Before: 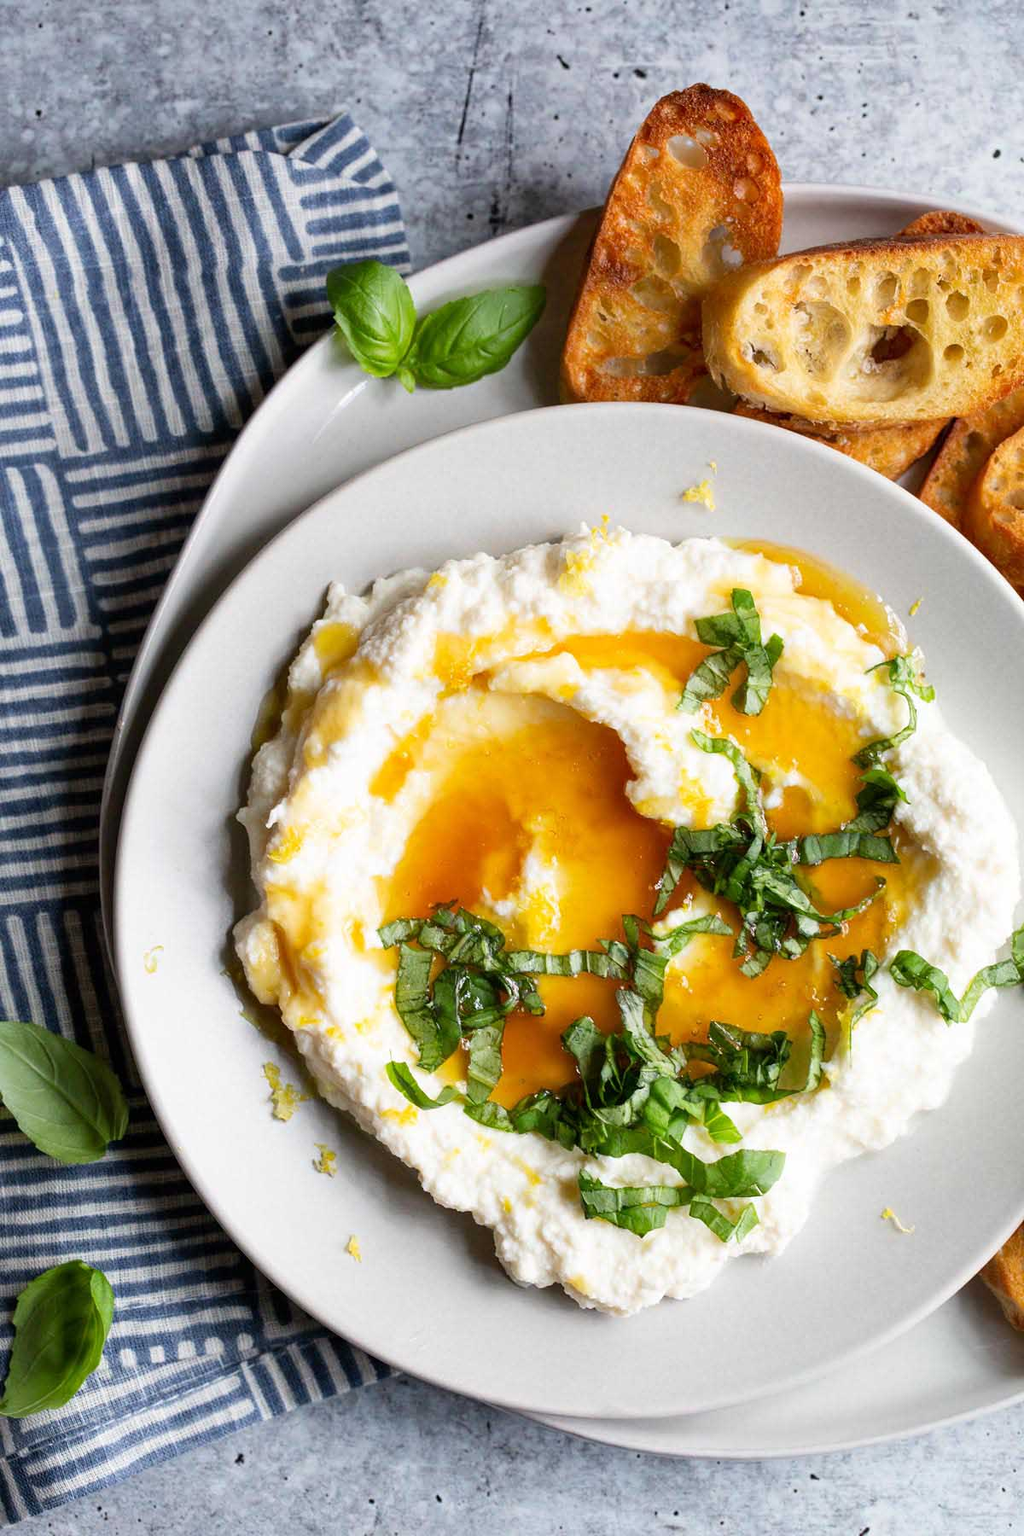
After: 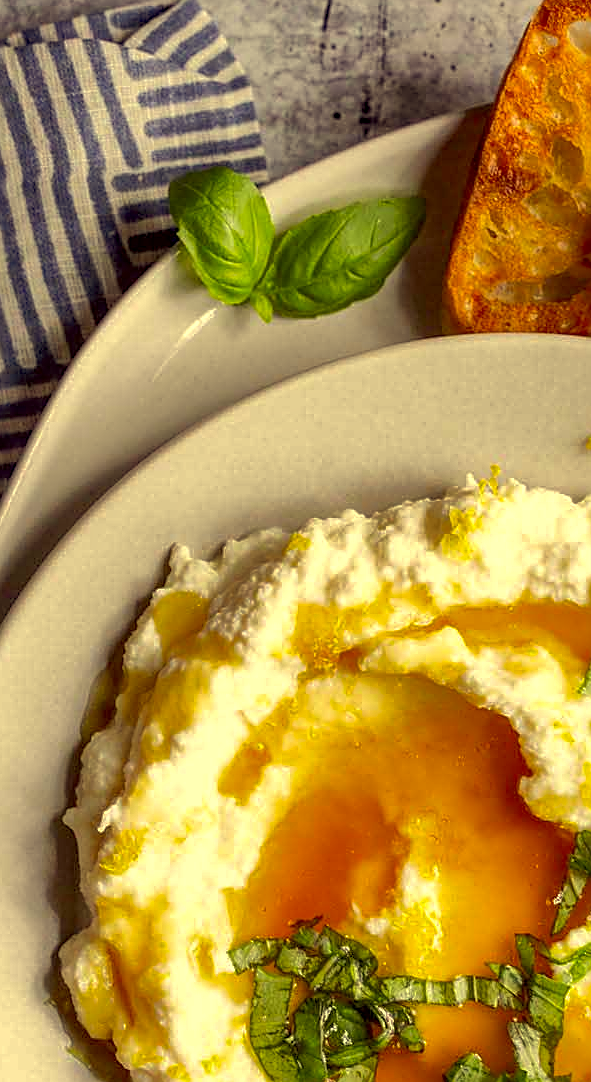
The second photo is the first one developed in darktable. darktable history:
local contrast: highlights 61%, detail 143%, midtone range 0.428
shadows and highlights: highlights -60
color correction: highlights a* -0.482, highlights b* 40, shadows a* 9.8, shadows b* -0.161
sharpen: on, module defaults
crop: left 17.835%, top 7.675%, right 32.881%, bottom 32.213%
